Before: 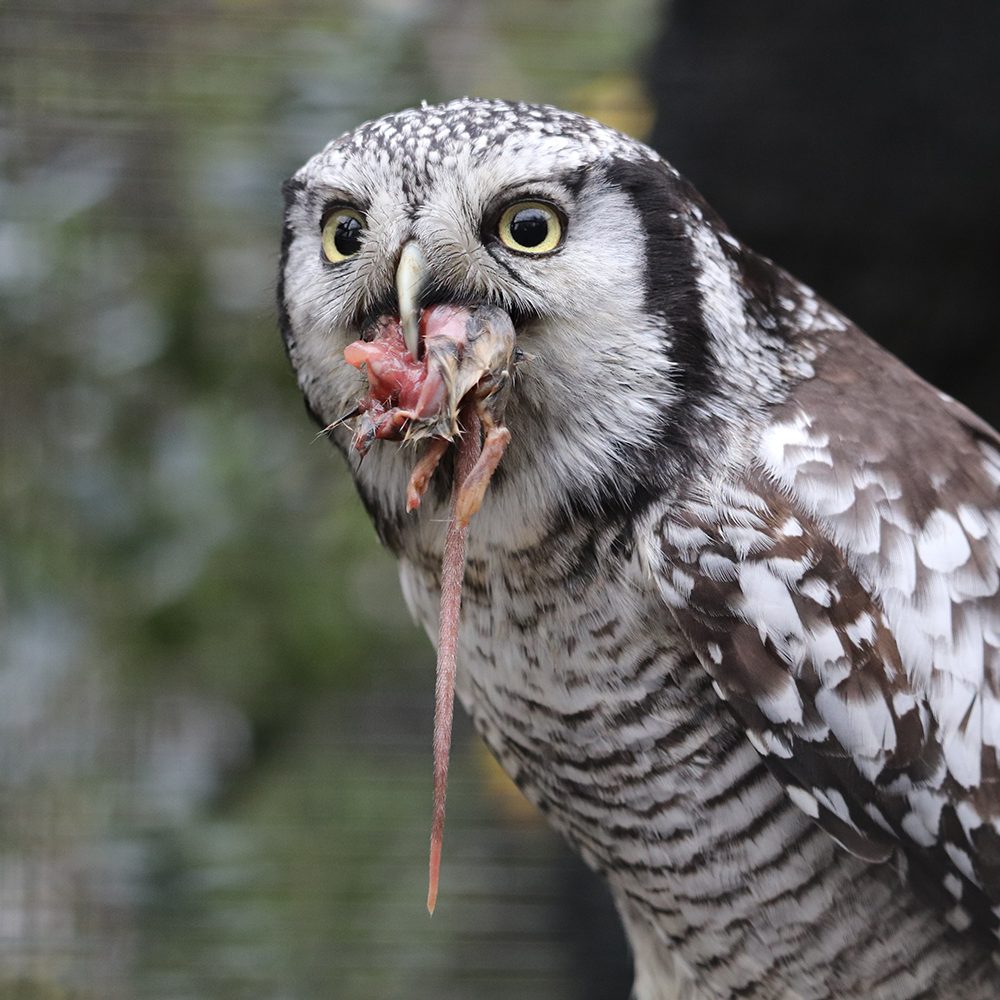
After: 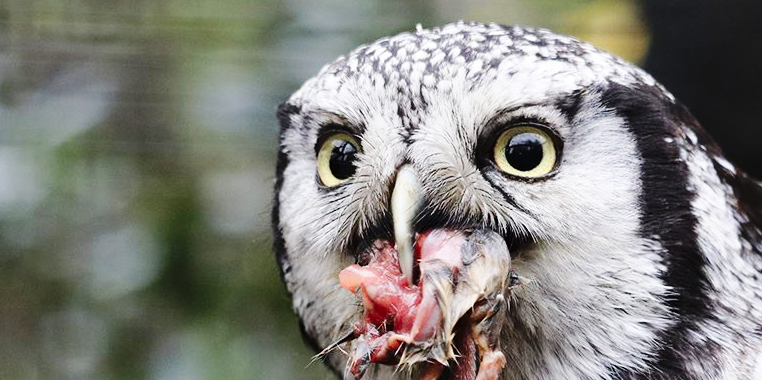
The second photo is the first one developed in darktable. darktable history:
crop: left 0.579%, top 7.627%, right 23.167%, bottom 54.275%
base curve: curves: ch0 [(0, 0) (0.036, 0.025) (0.121, 0.166) (0.206, 0.329) (0.605, 0.79) (1, 1)], preserve colors none
shadows and highlights: shadows 37.27, highlights -28.18, soften with gaussian
